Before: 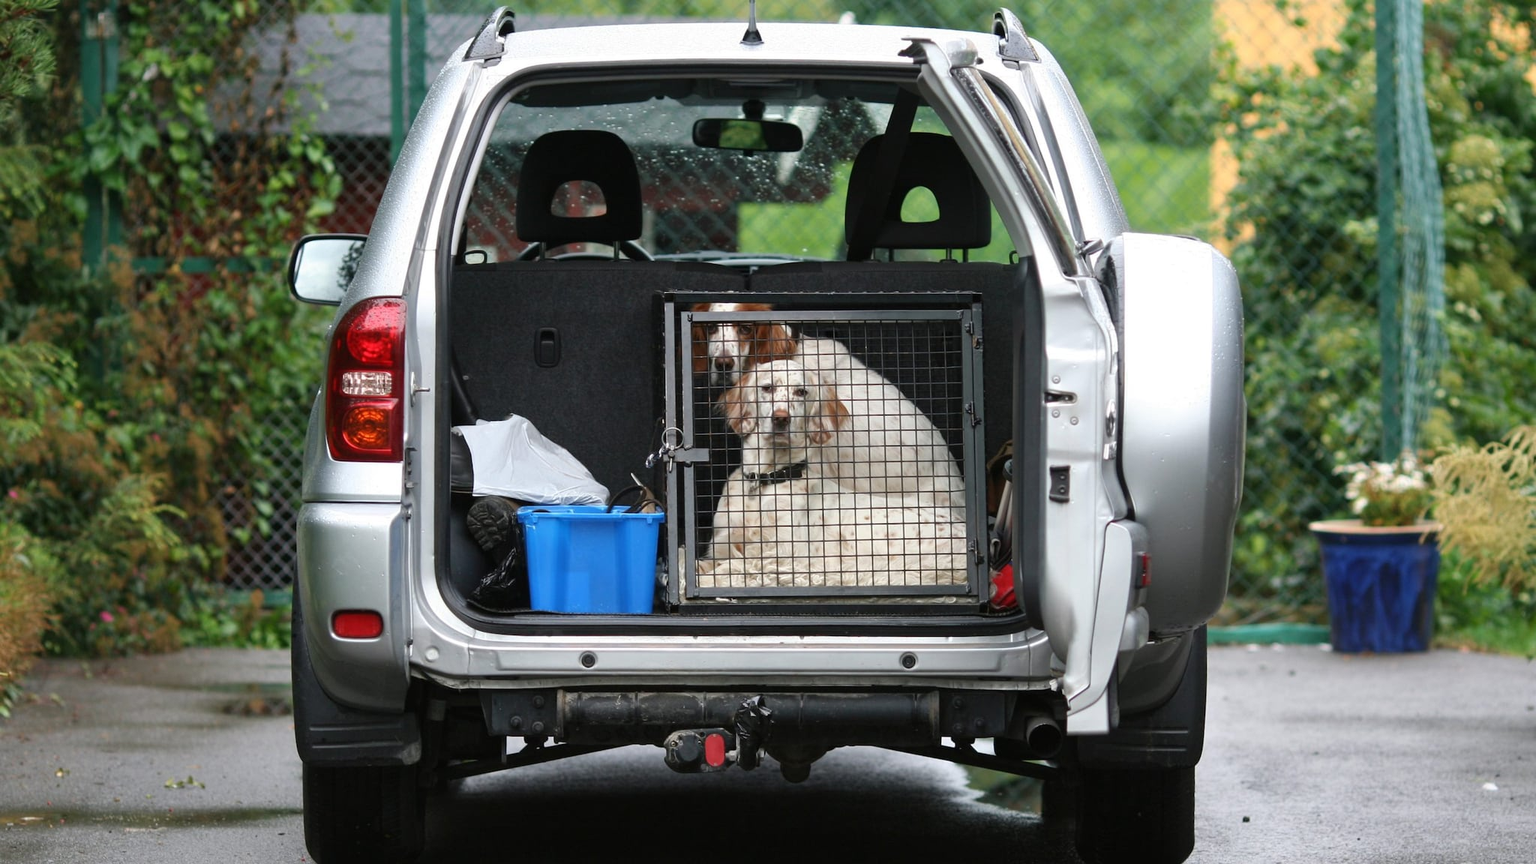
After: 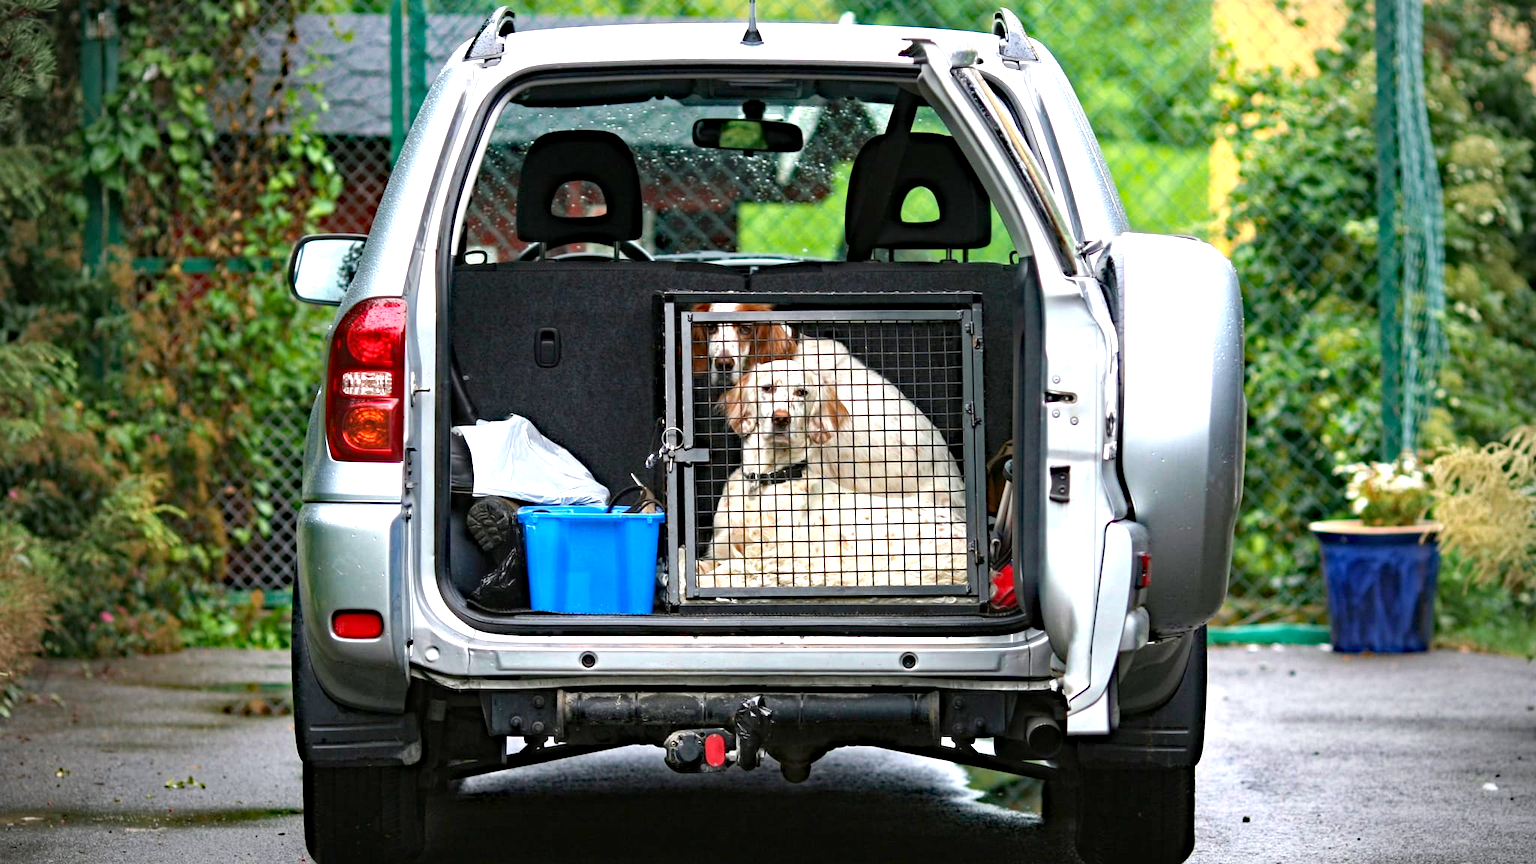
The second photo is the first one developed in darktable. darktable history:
exposure: exposure 1 EV, compensate highlight preservation false
vignetting: fall-off start 75%, brightness -0.692, width/height ratio 1.084
haze removal: strength 0.53, distance 0.925, compatibility mode true, adaptive false
